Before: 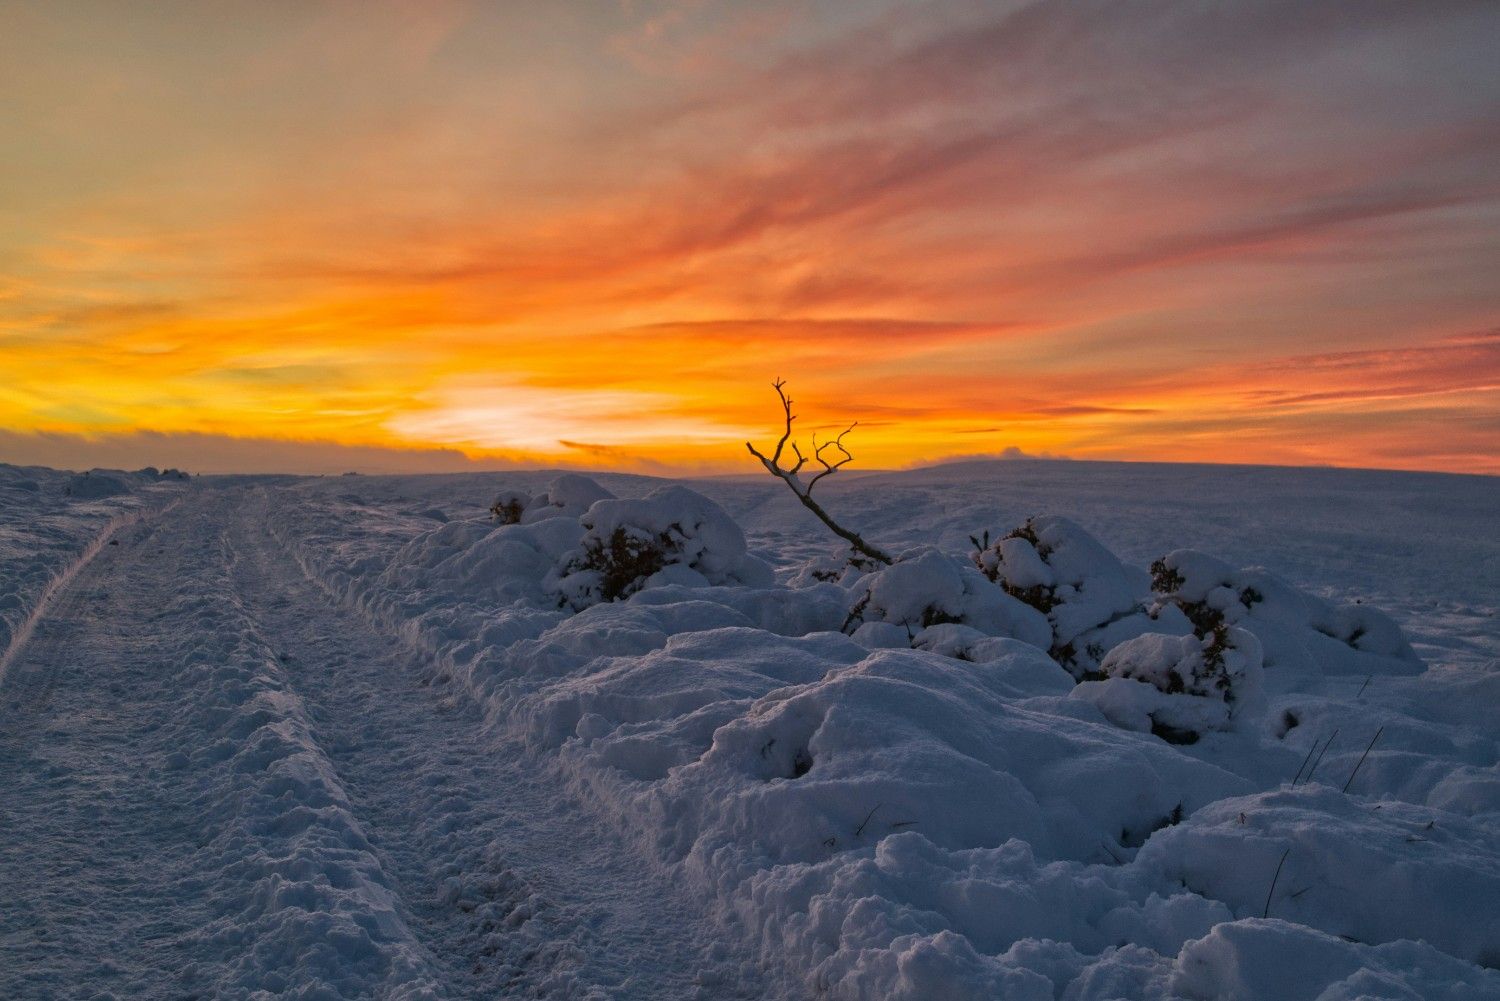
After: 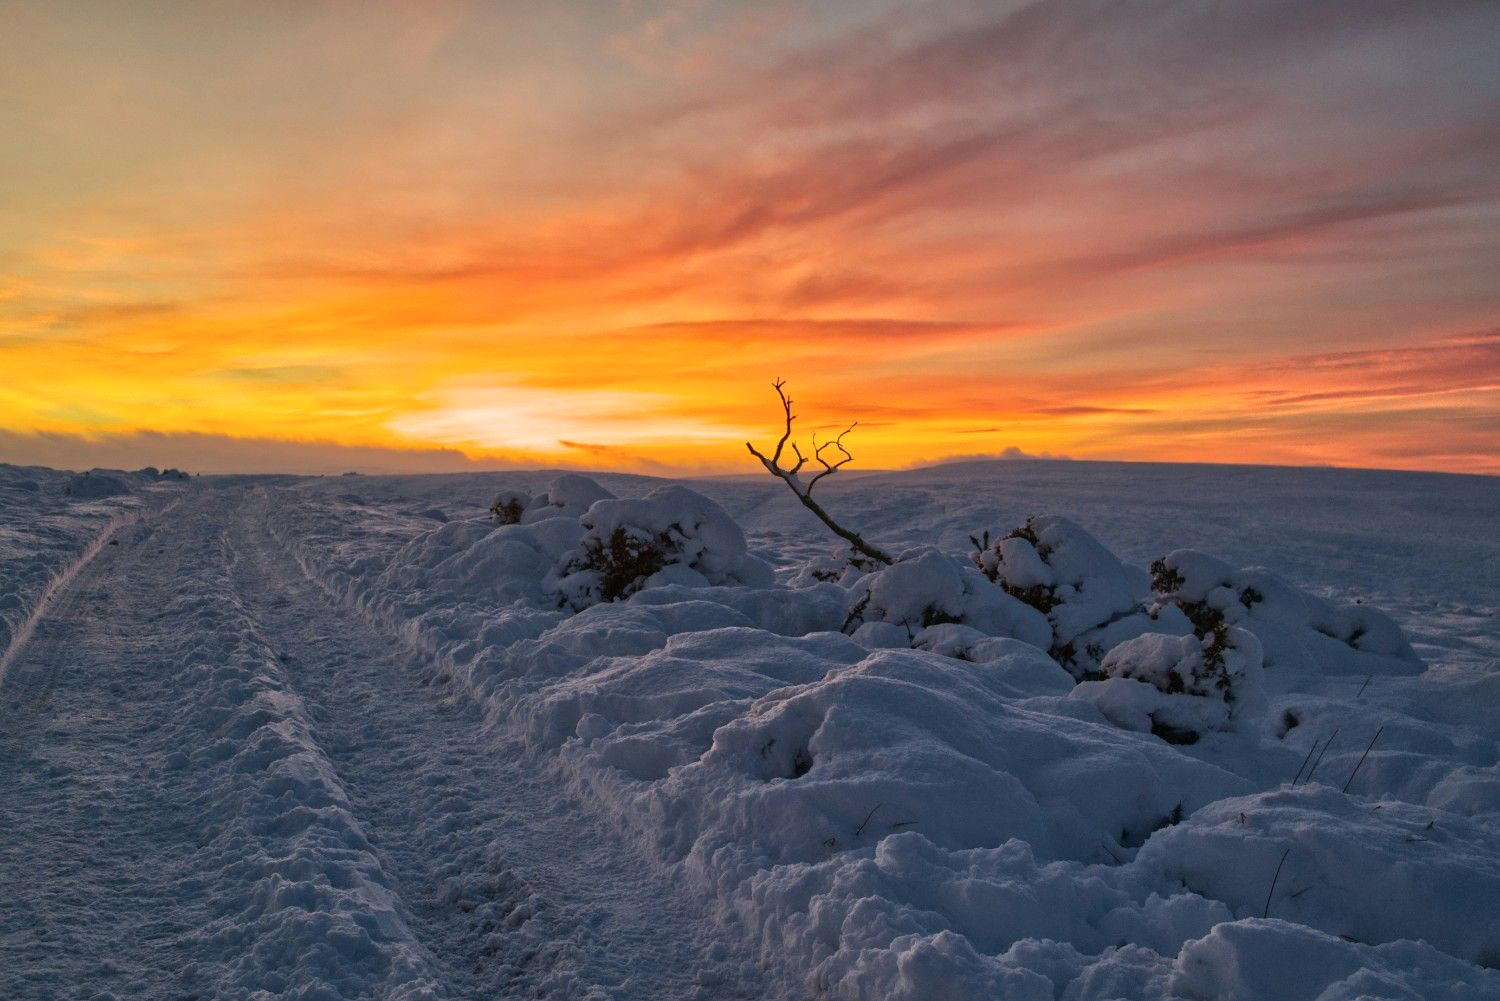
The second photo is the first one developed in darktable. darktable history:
contrast brightness saturation: contrast 0.149, brightness 0.046
